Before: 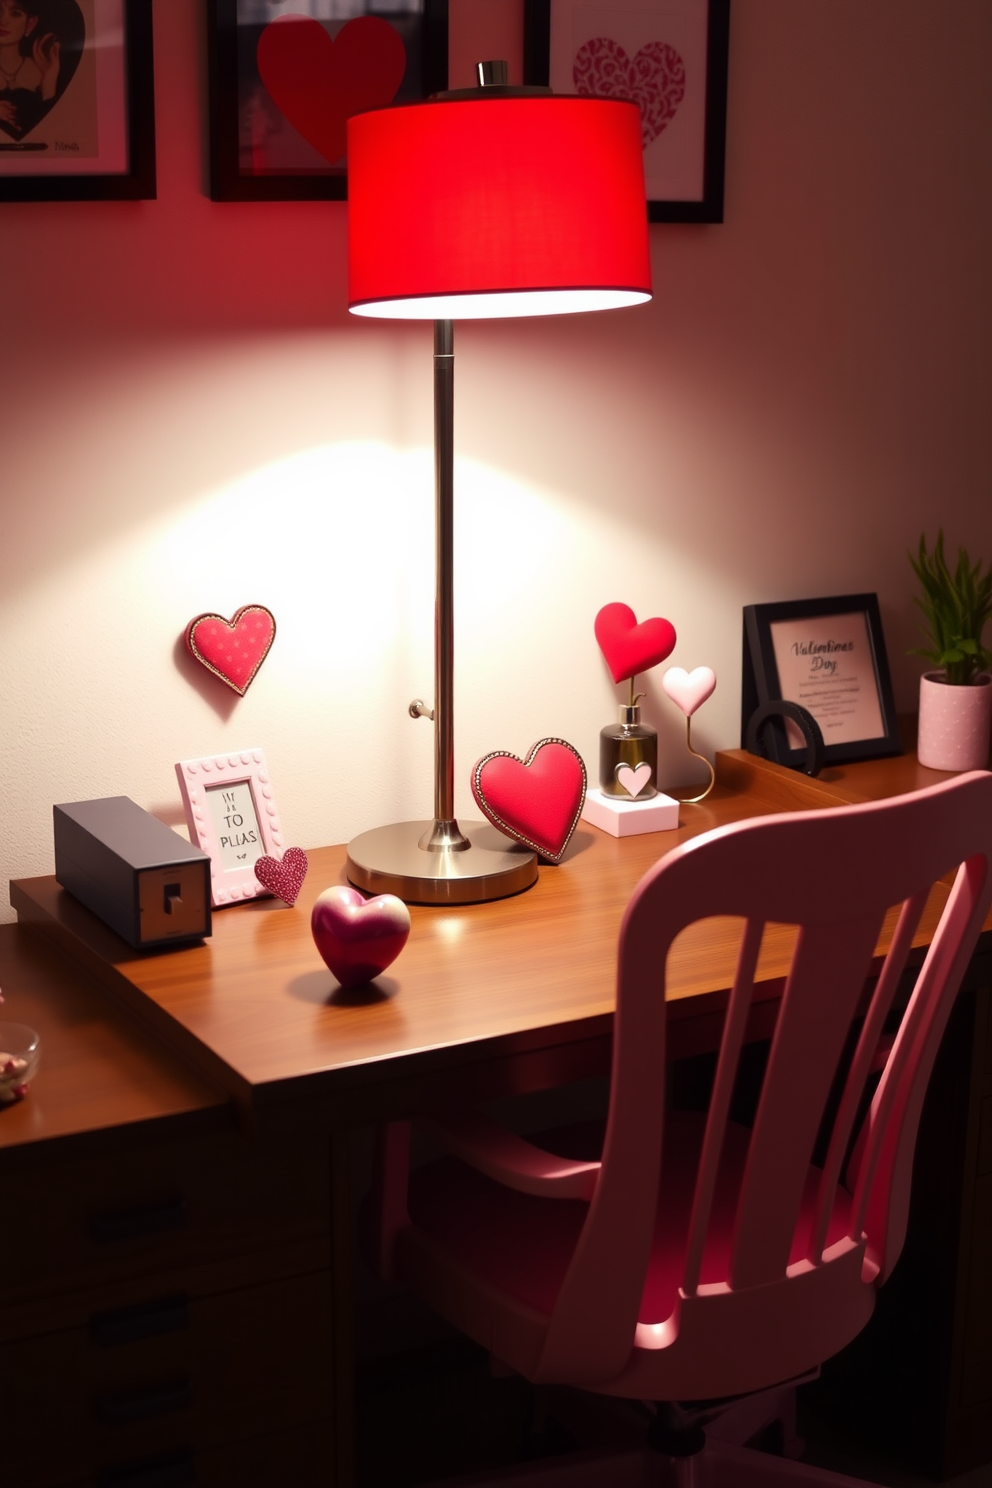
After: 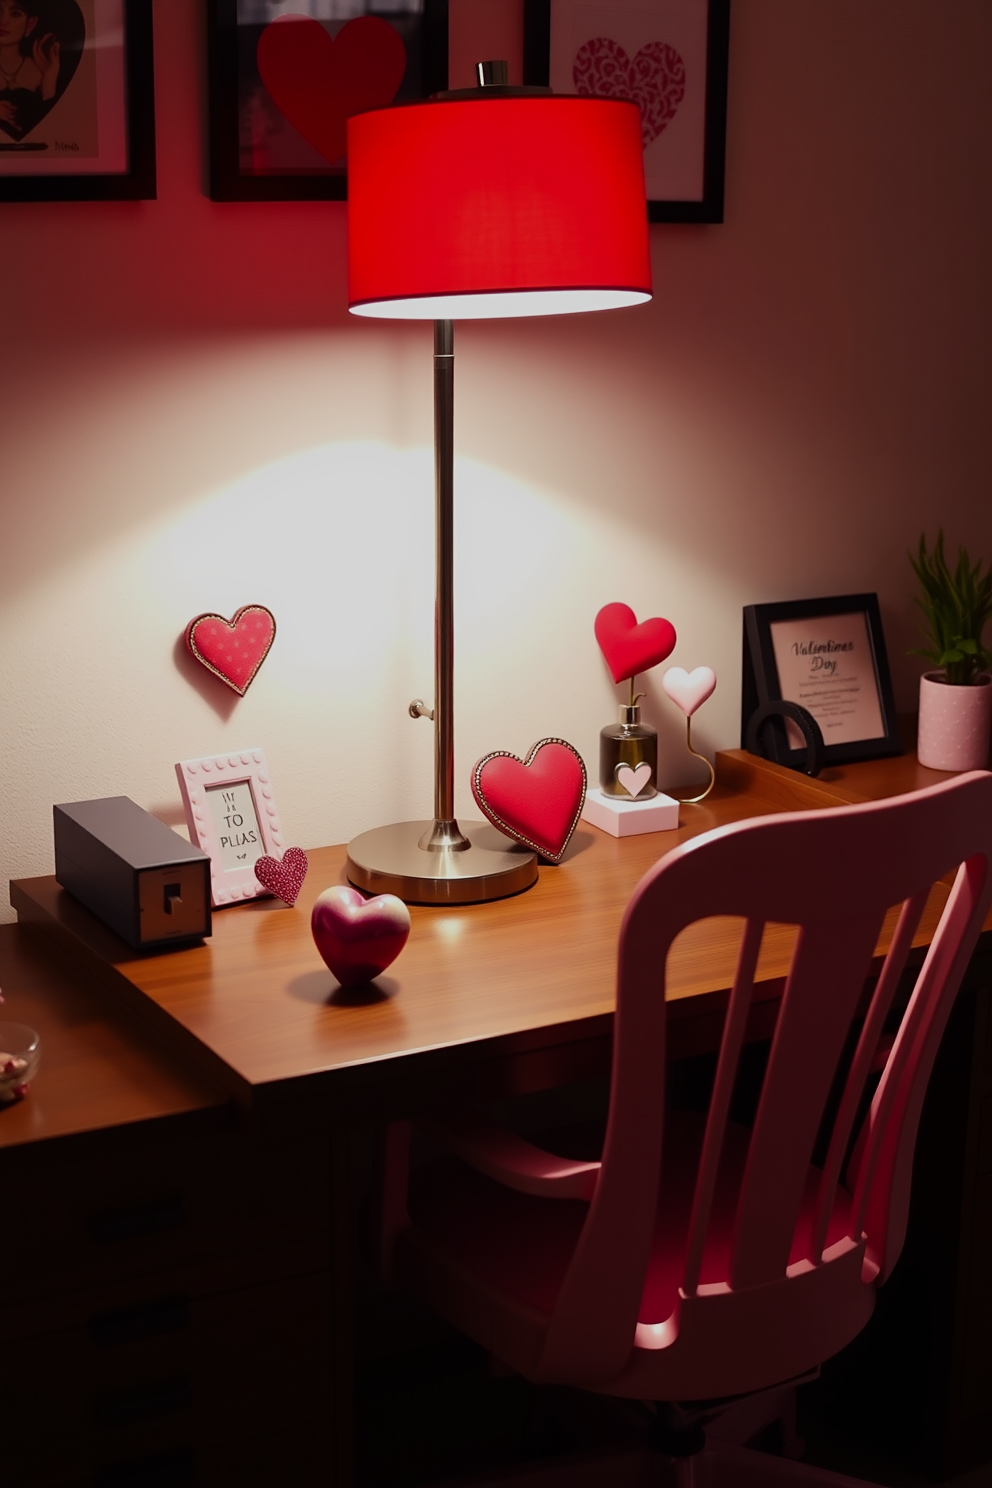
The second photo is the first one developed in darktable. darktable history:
exposure: exposure -1.007 EV, compensate highlight preservation false
tone curve: curves: ch0 [(0, 0) (0.541, 0.628) (0.906, 0.997)], preserve colors none
sharpen: amount 0.206
